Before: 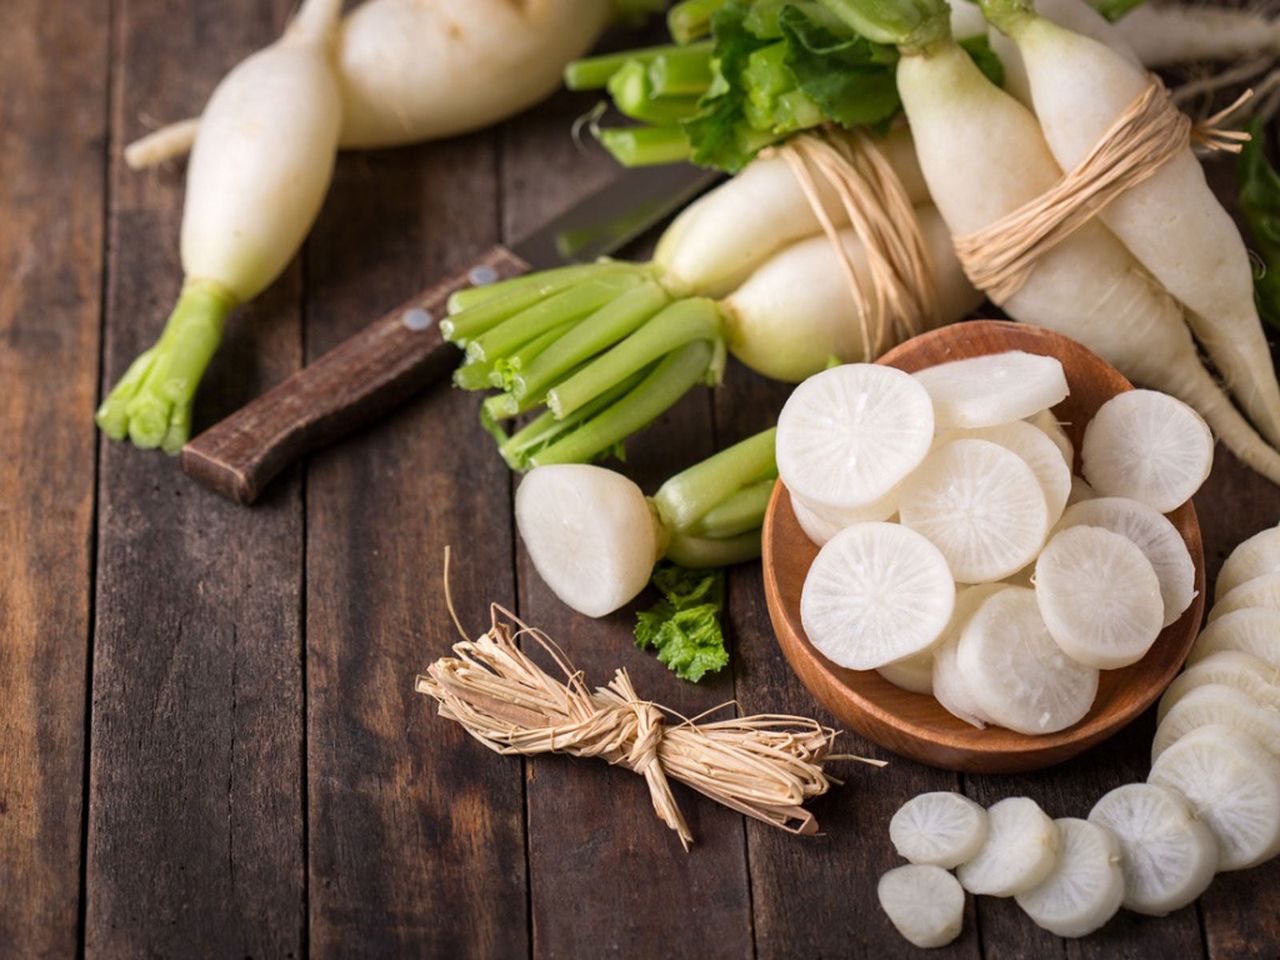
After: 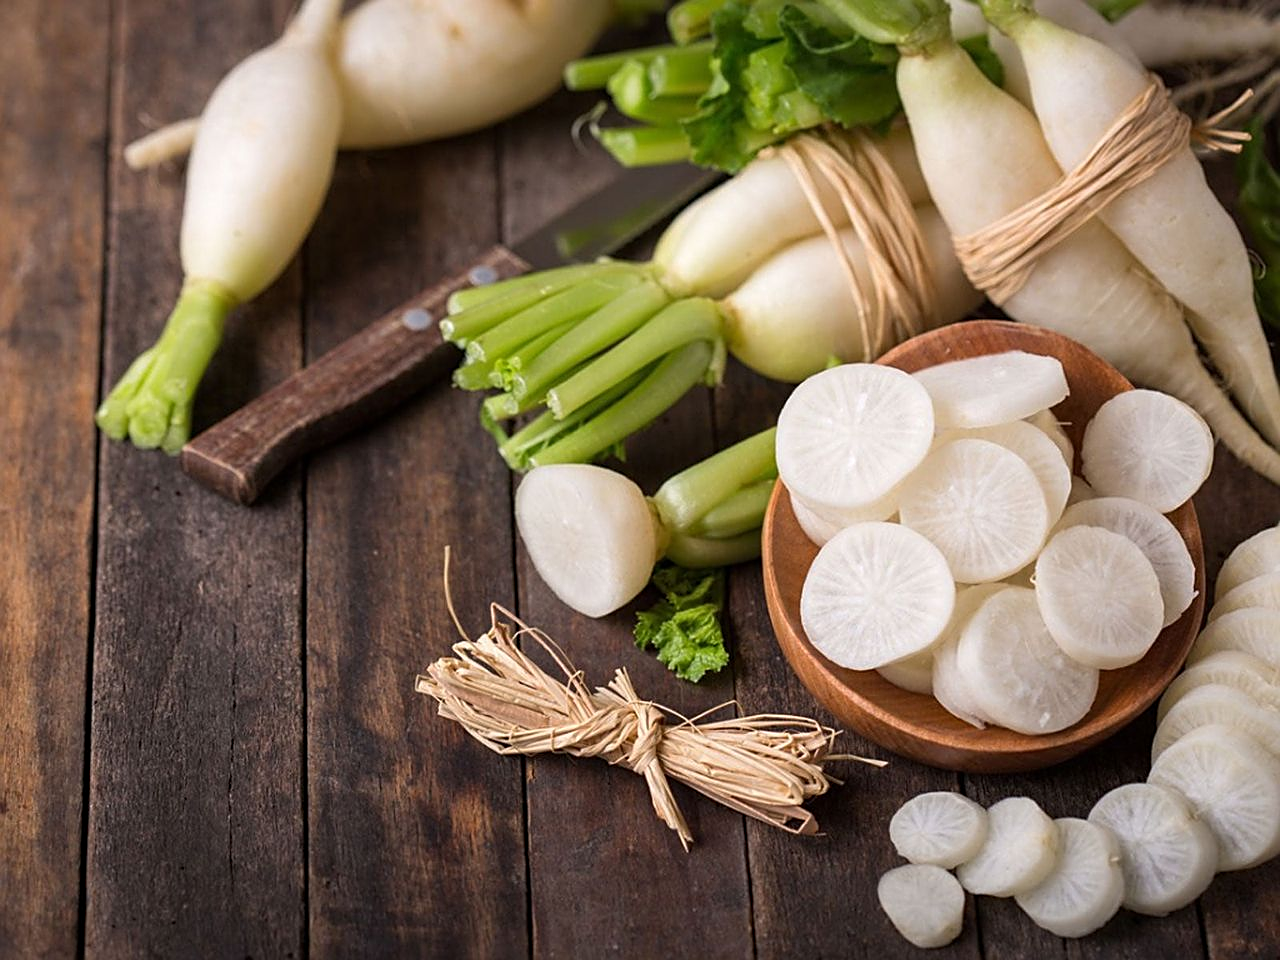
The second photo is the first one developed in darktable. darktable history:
sharpen: amount 0.541
